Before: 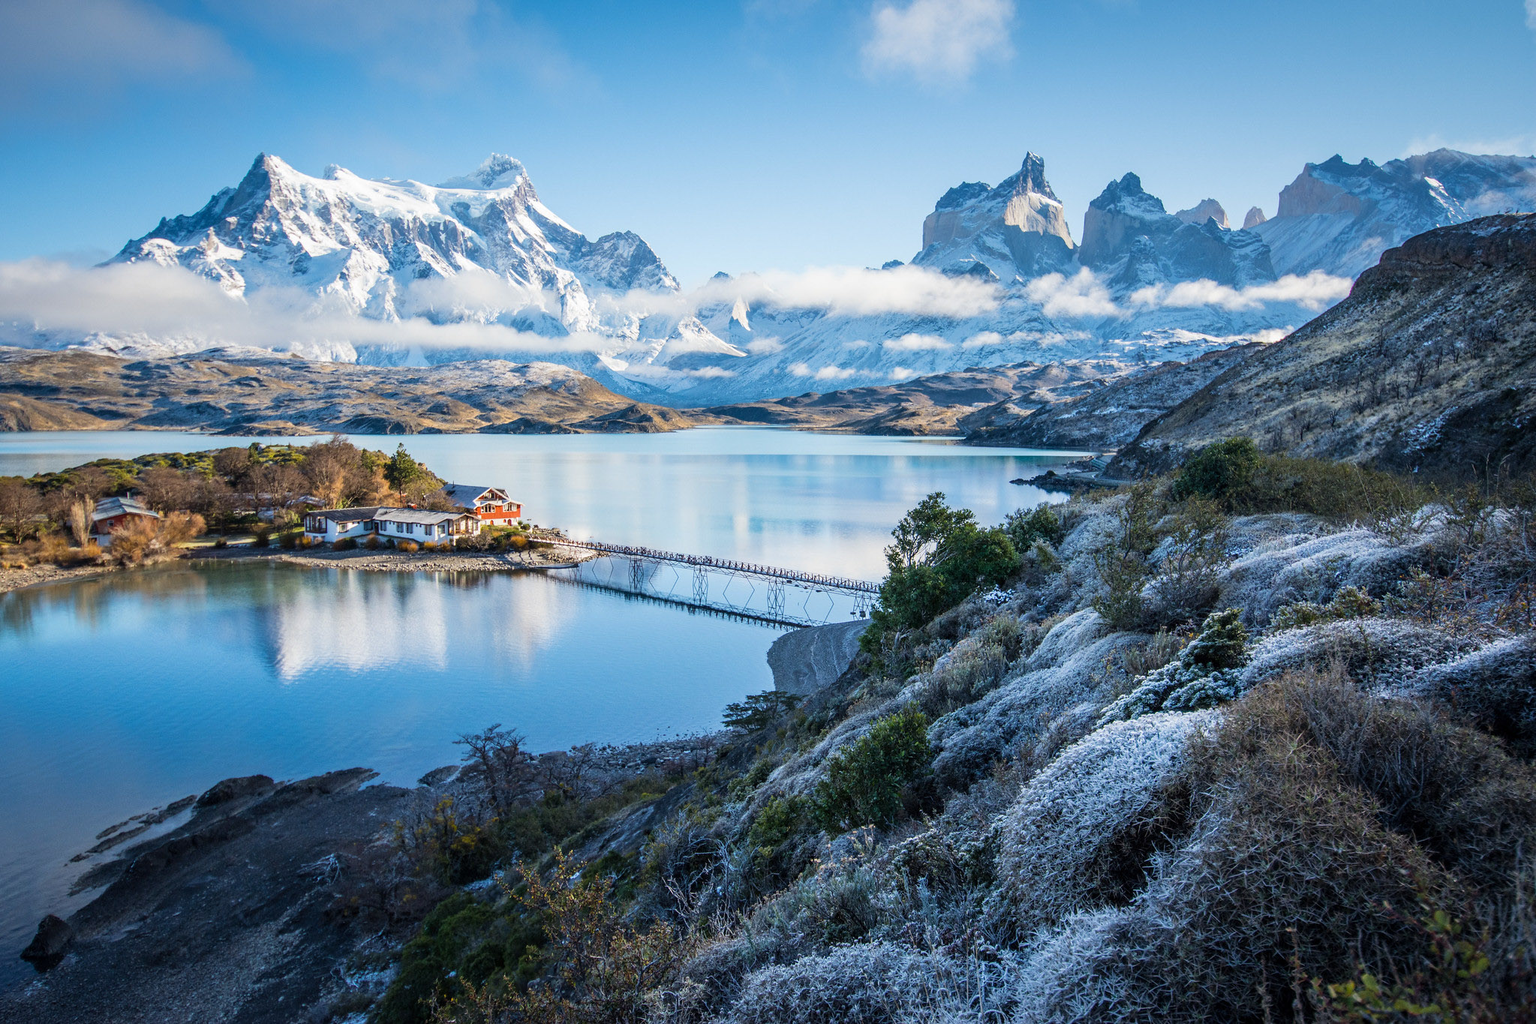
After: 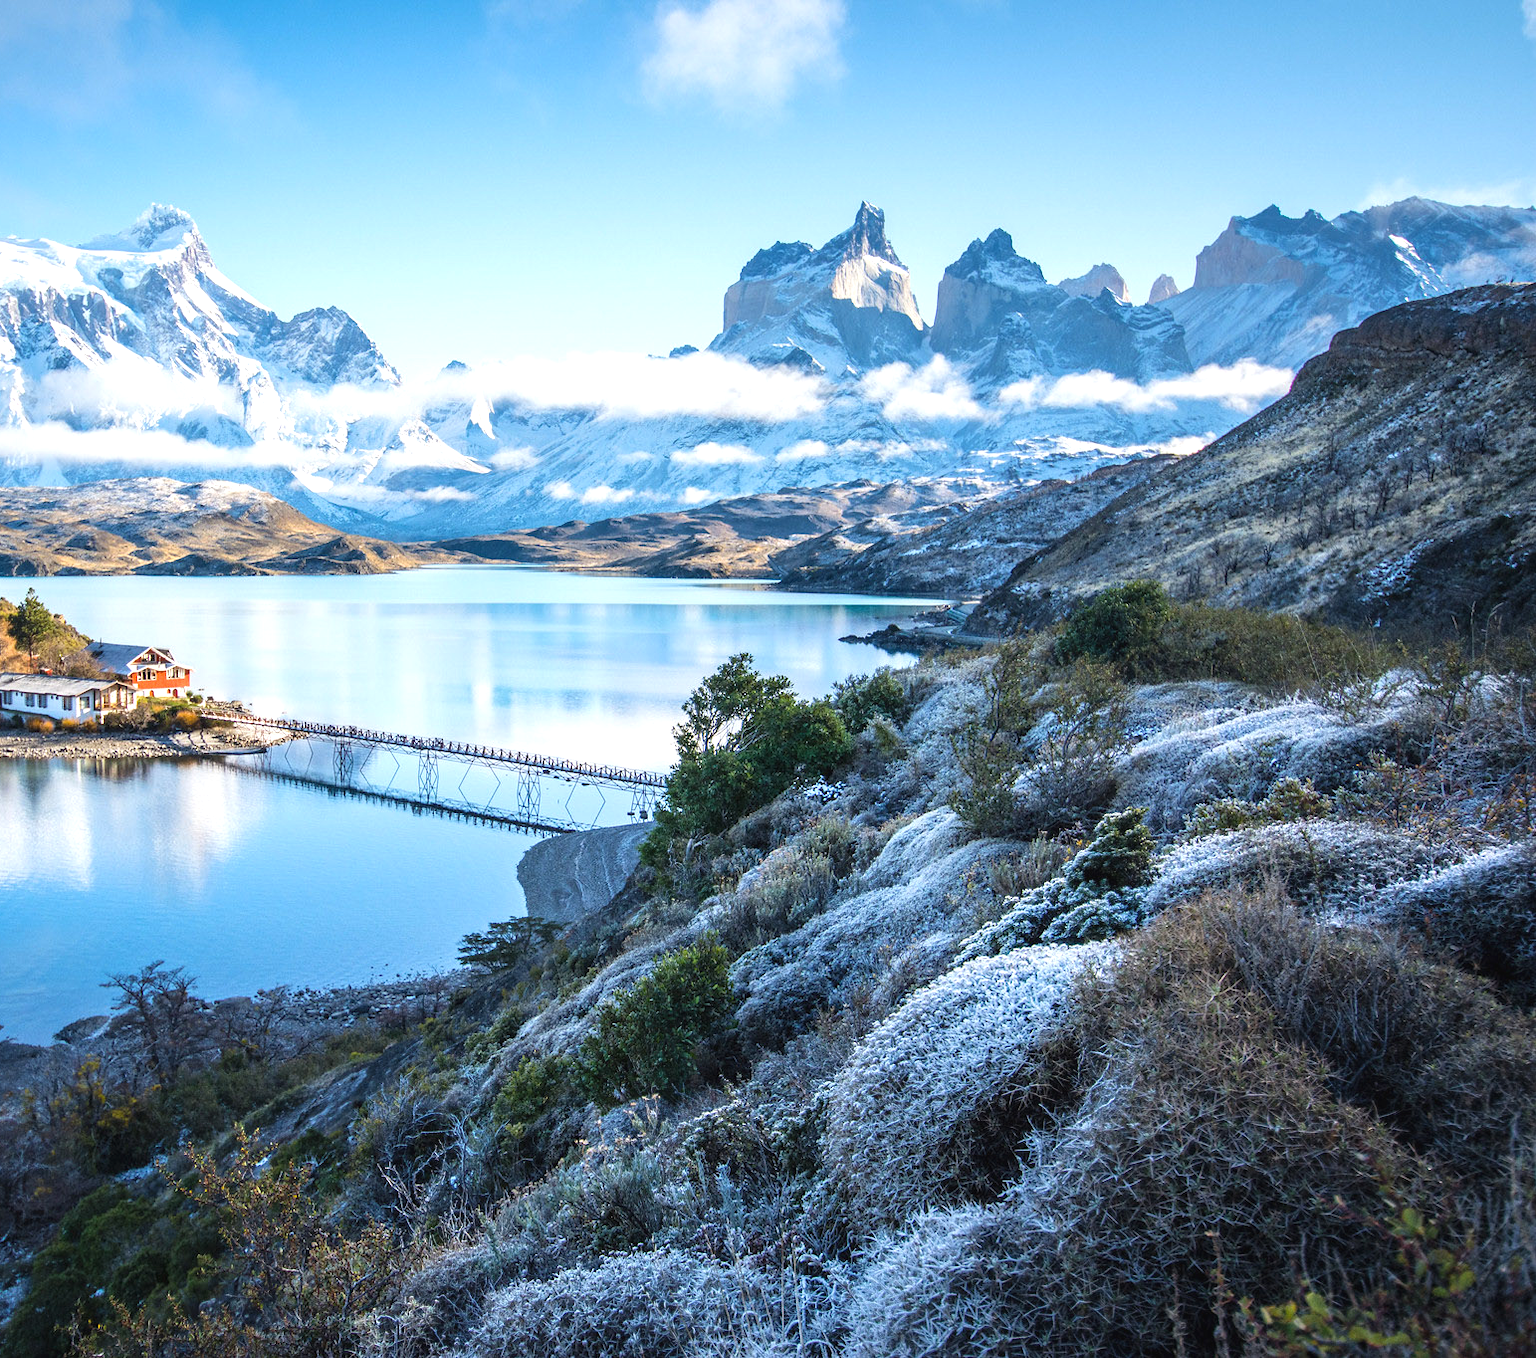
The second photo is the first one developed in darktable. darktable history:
white balance: emerald 1
exposure: black level correction -0.002, exposure 0.54 EV, compensate highlight preservation false
crop and rotate: left 24.6%
